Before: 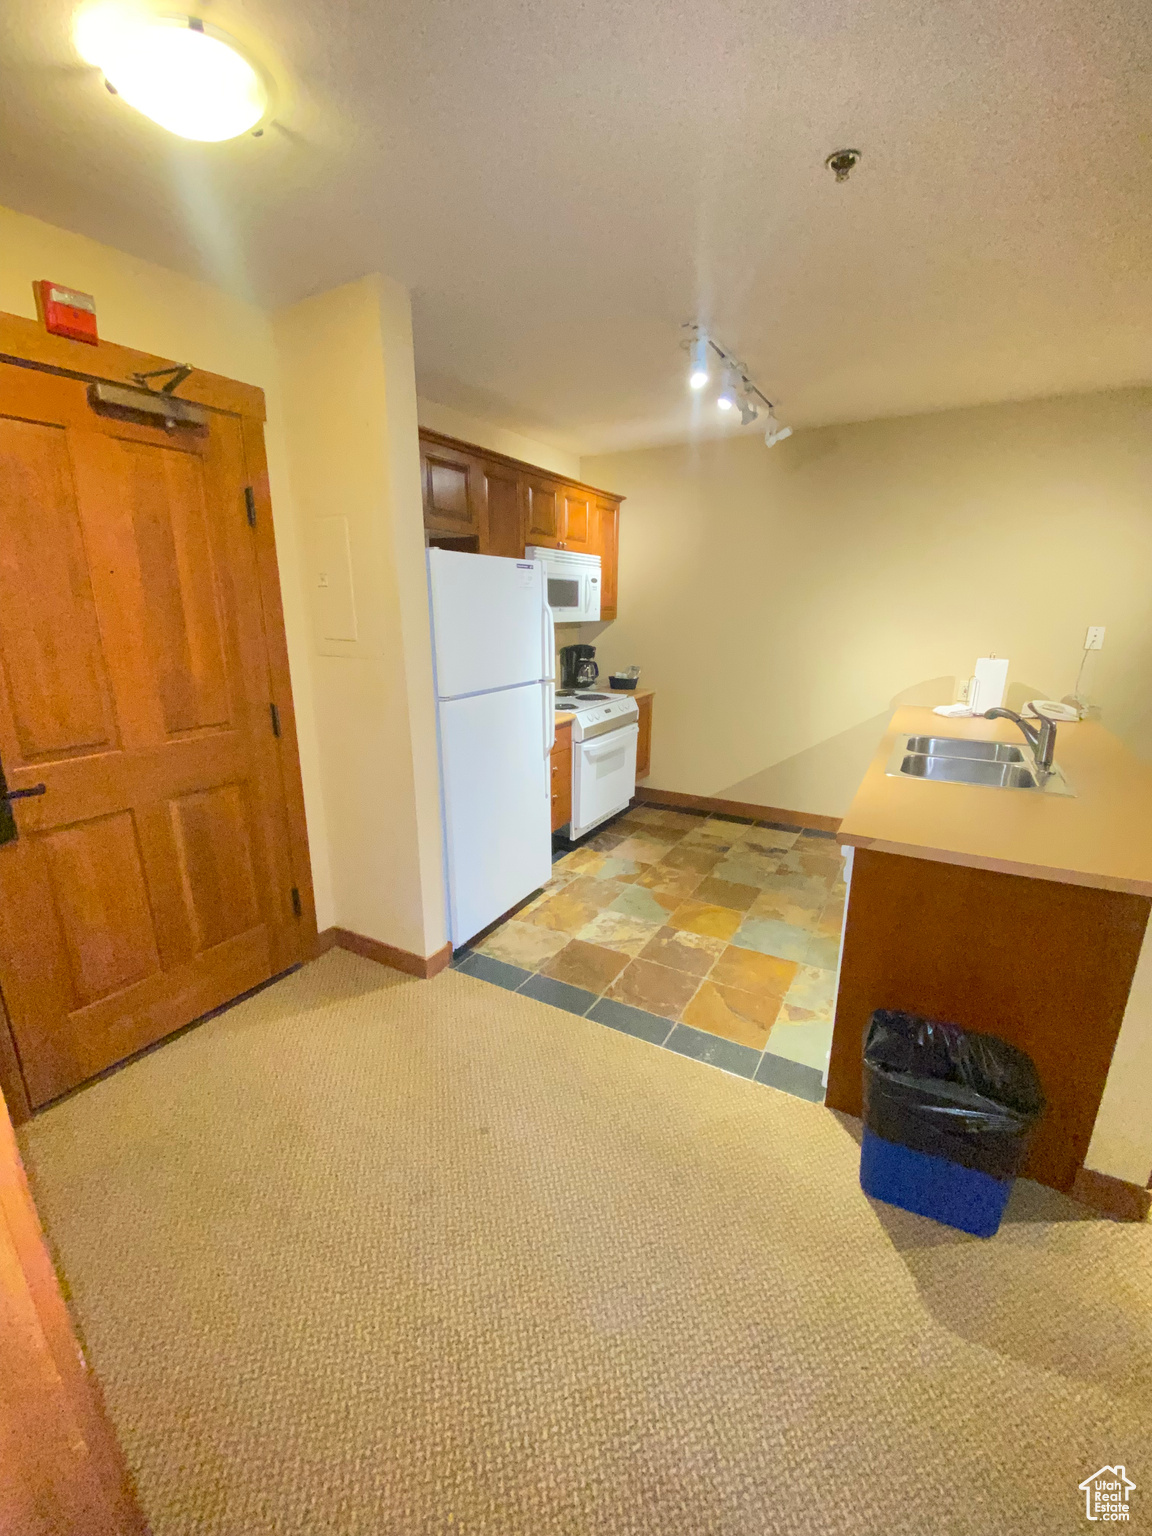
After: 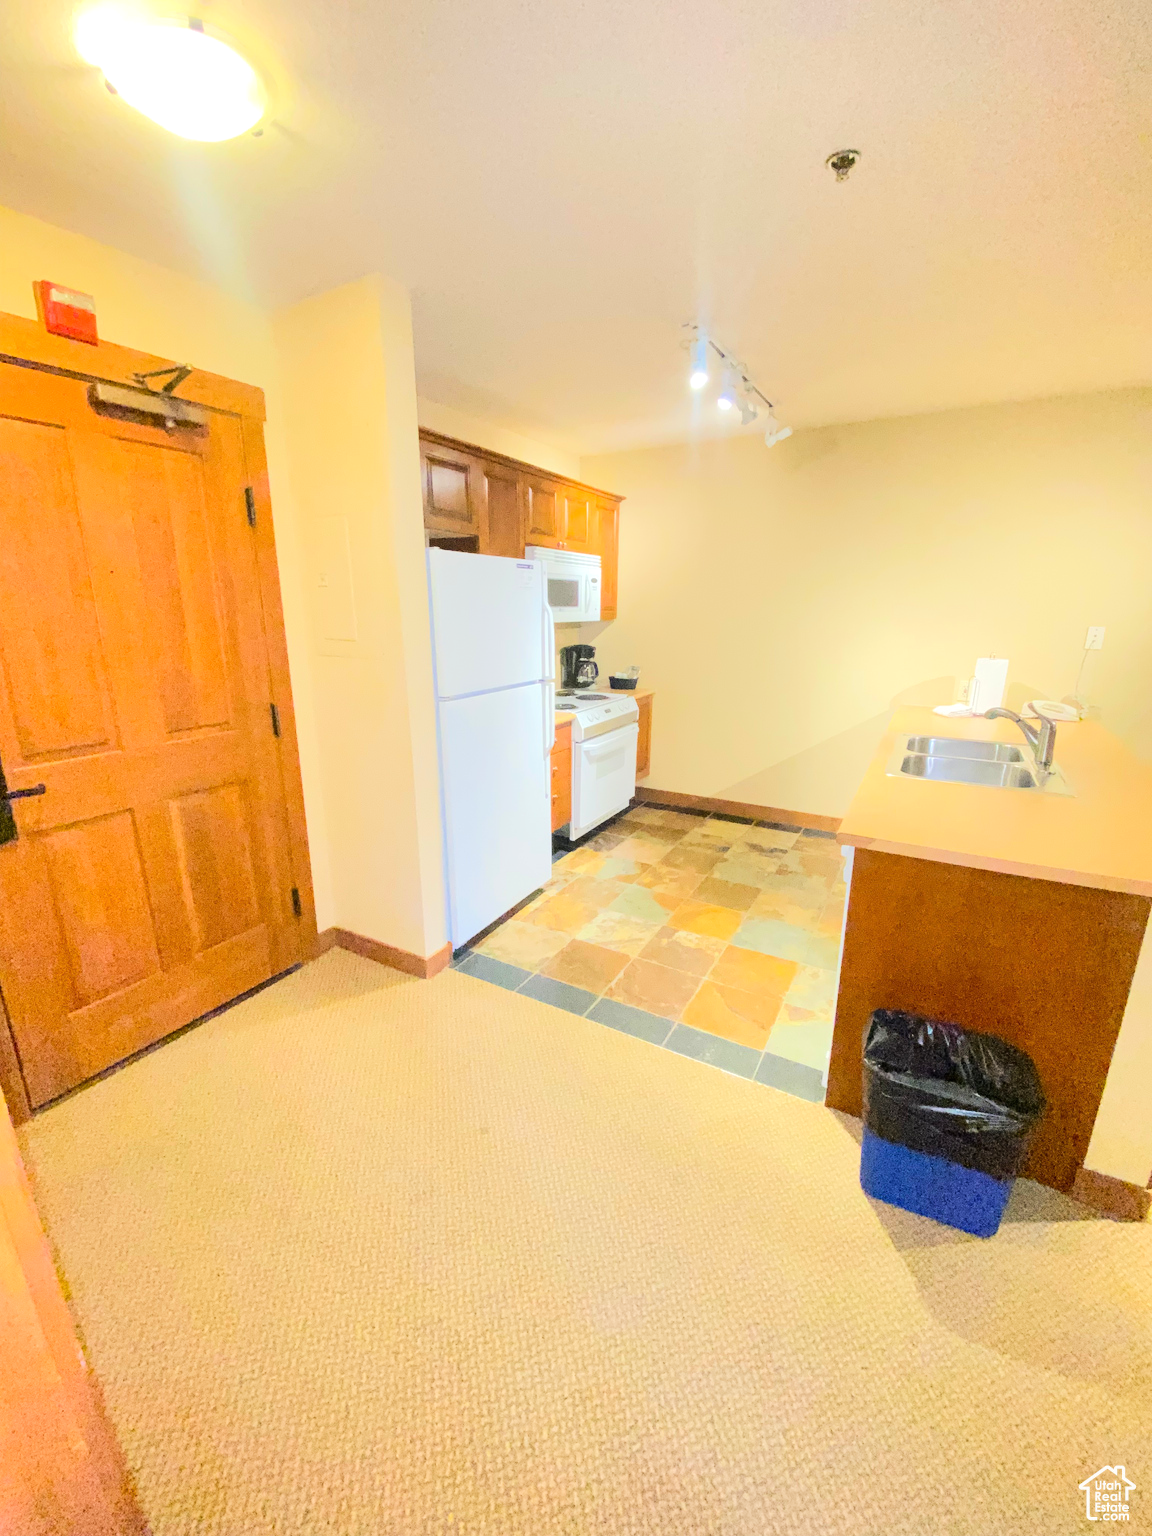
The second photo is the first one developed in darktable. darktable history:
tone equalizer: -7 EV 0.156 EV, -6 EV 0.624 EV, -5 EV 1.16 EV, -4 EV 1.34 EV, -3 EV 1.16 EV, -2 EV 0.6 EV, -1 EV 0.149 EV, edges refinement/feathering 500, mask exposure compensation -1.57 EV, preserve details no
